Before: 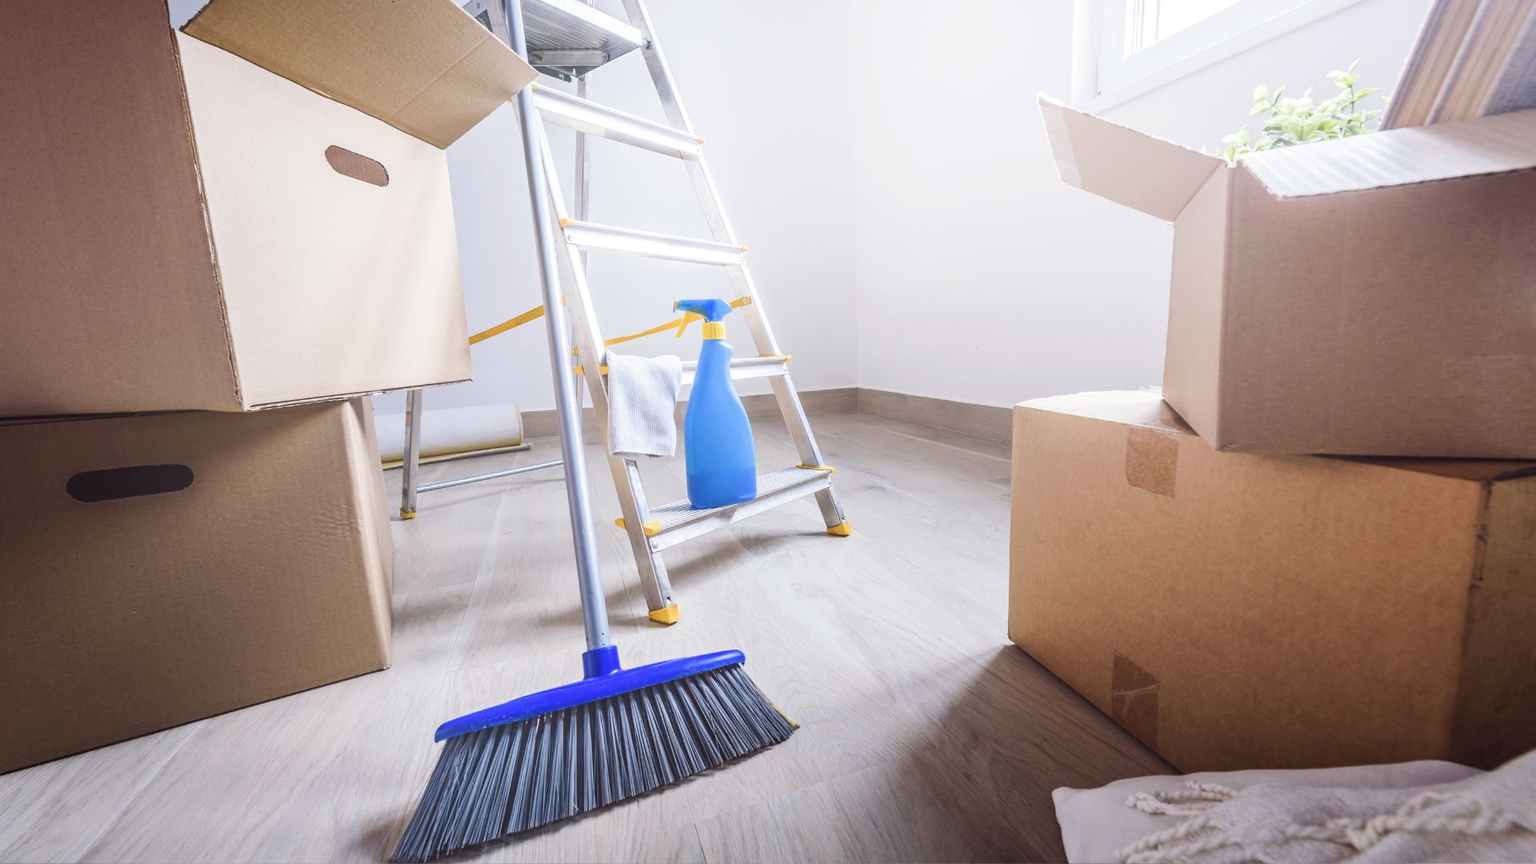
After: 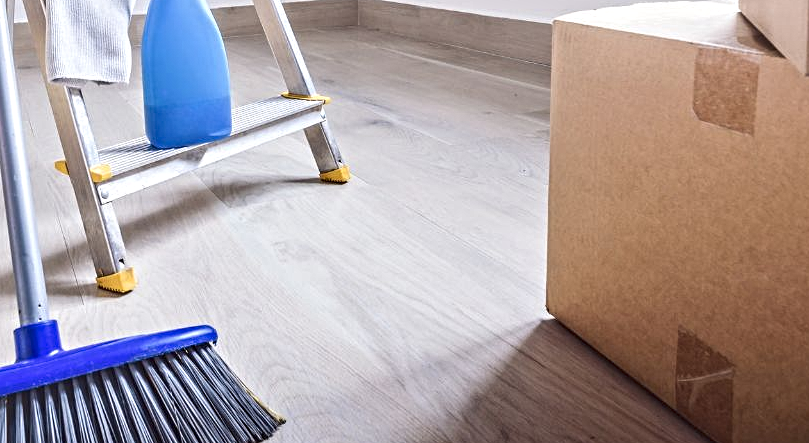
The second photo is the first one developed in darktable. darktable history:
crop: left 37.221%, top 45.169%, right 20.63%, bottom 13.777%
contrast equalizer: octaves 7, y [[0.5, 0.542, 0.583, 0.625, 0.667, 0.708], [0.5 ×6], [0.5 ×6], [0 ×6], [0 ×6]]
